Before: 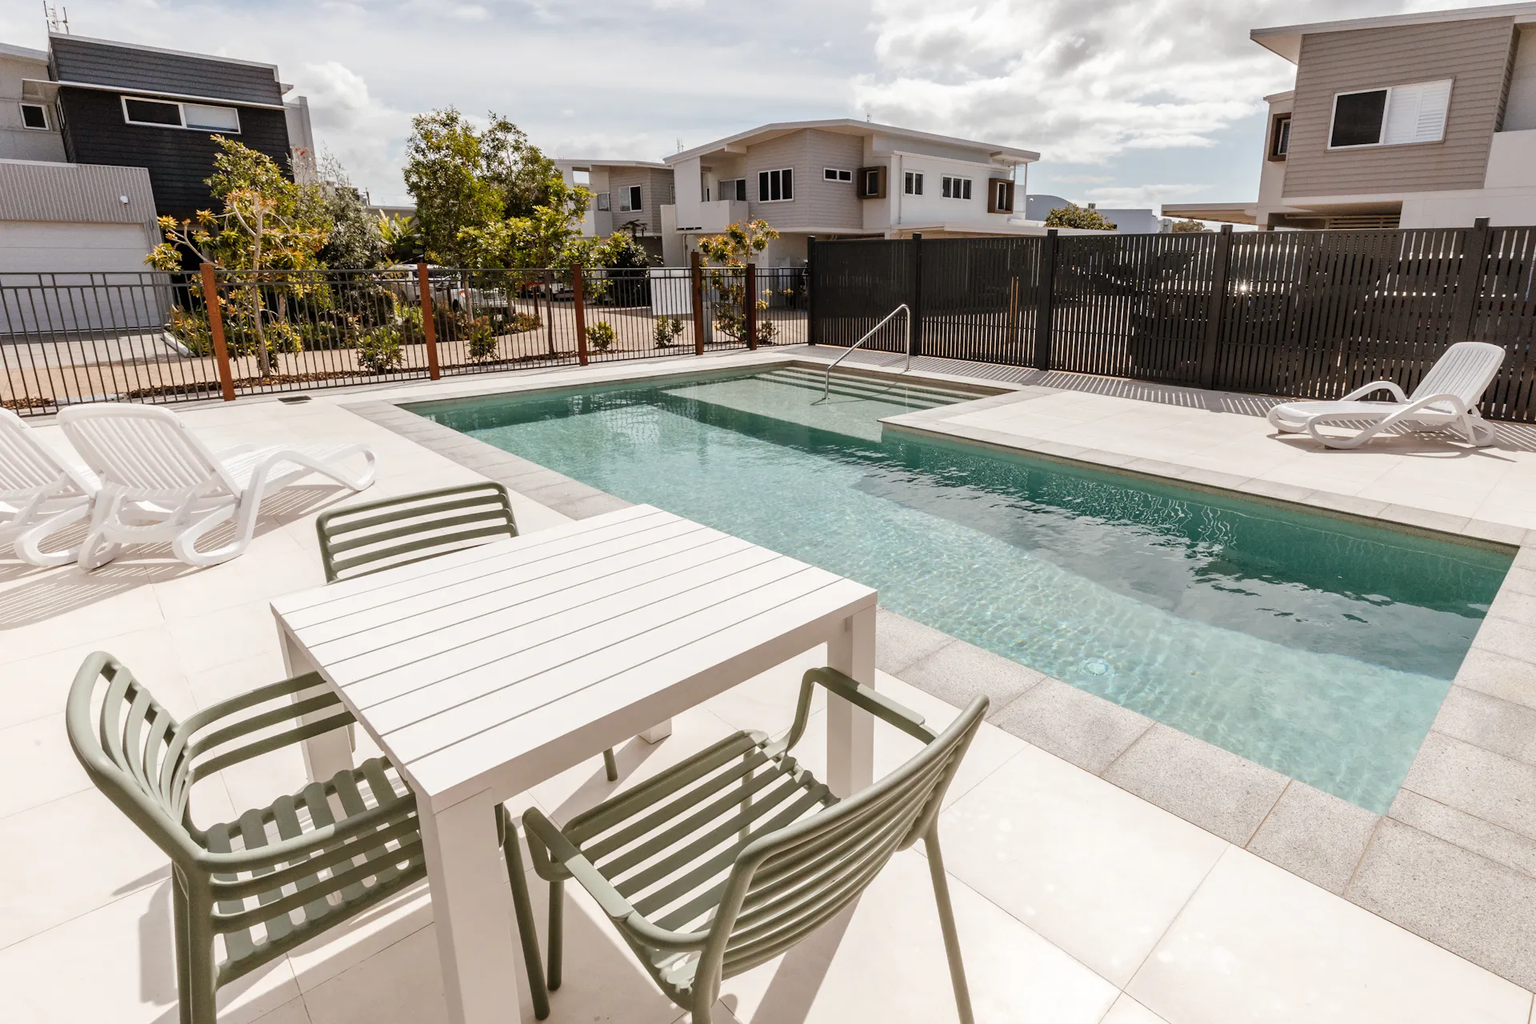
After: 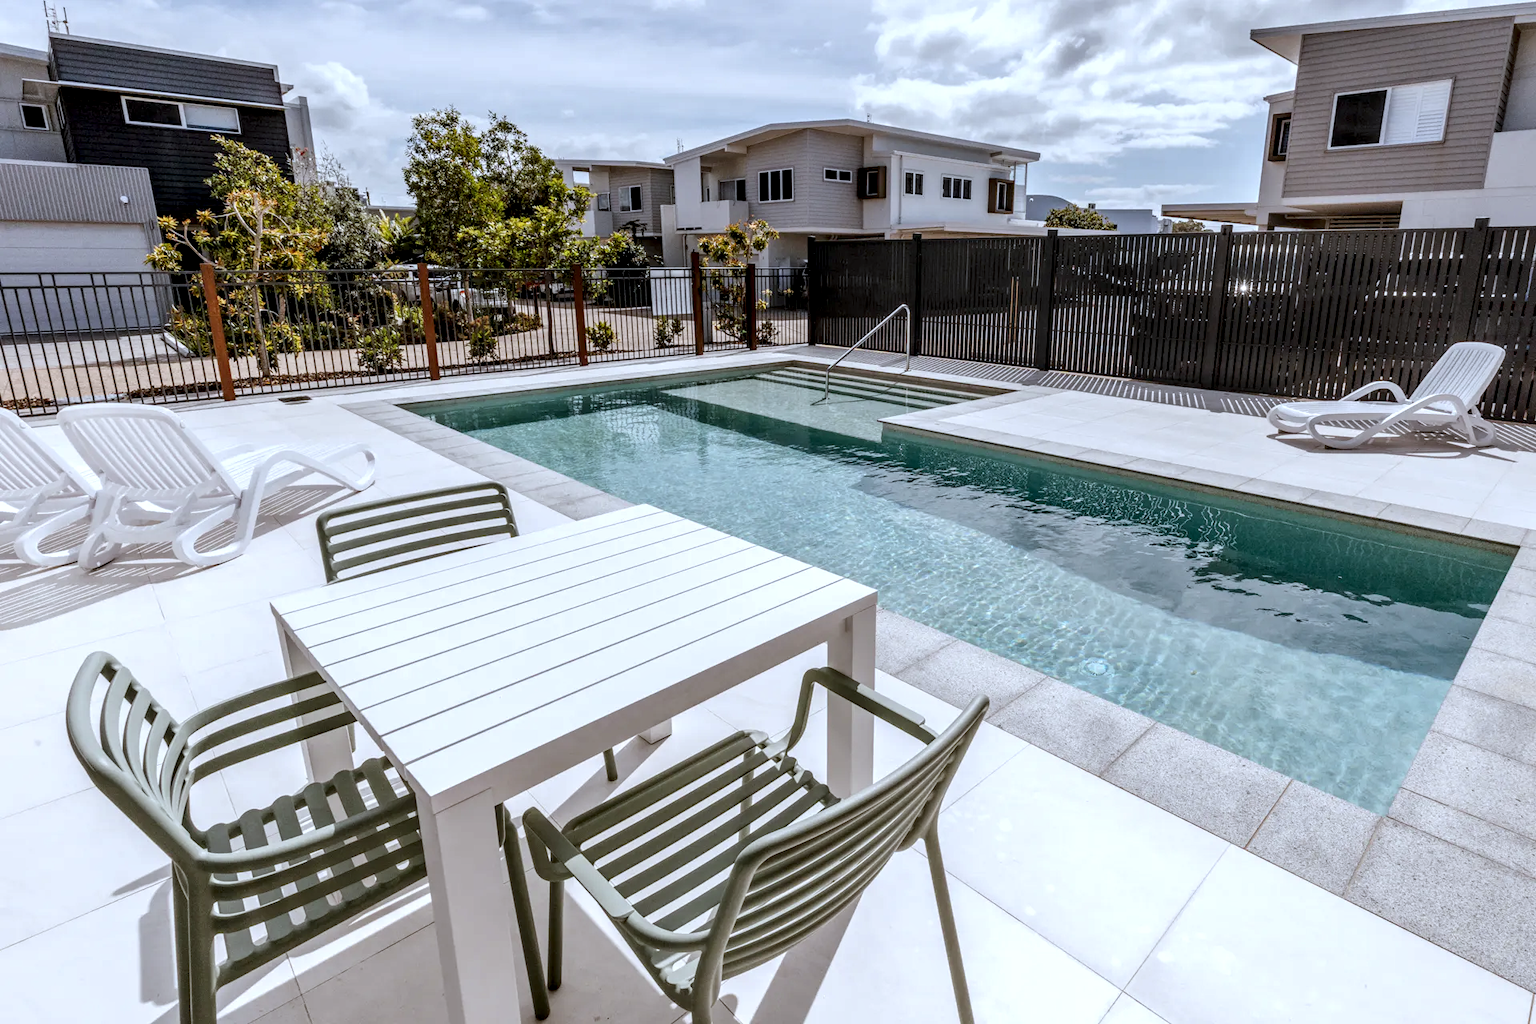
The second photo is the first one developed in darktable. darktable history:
white balance: red 0.931, blue 1.11
exposure: exposure -0.041 EV, compensate highlight preservation false
local contrast: detail 150%
